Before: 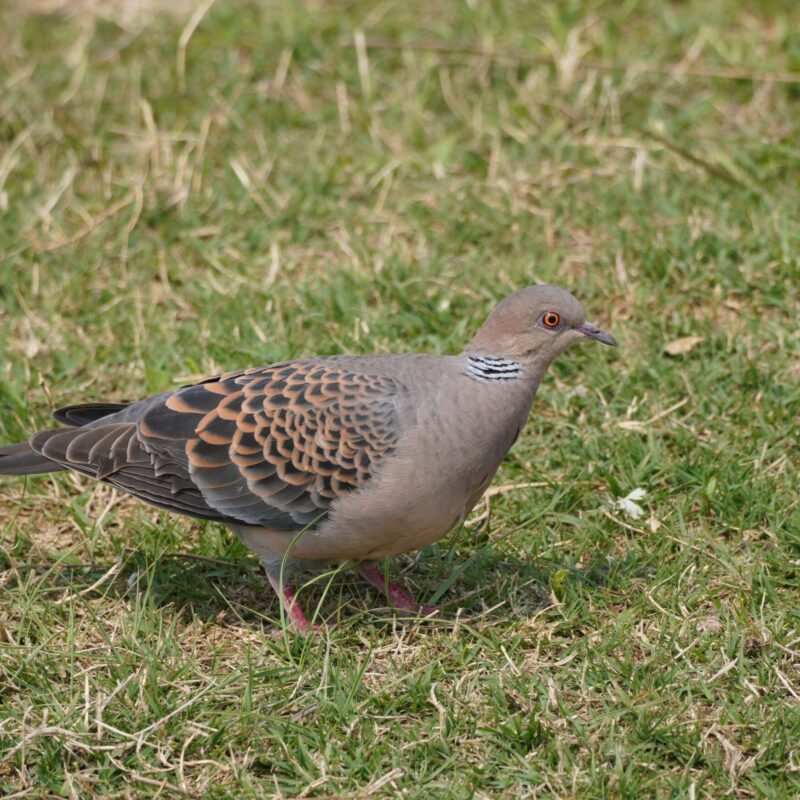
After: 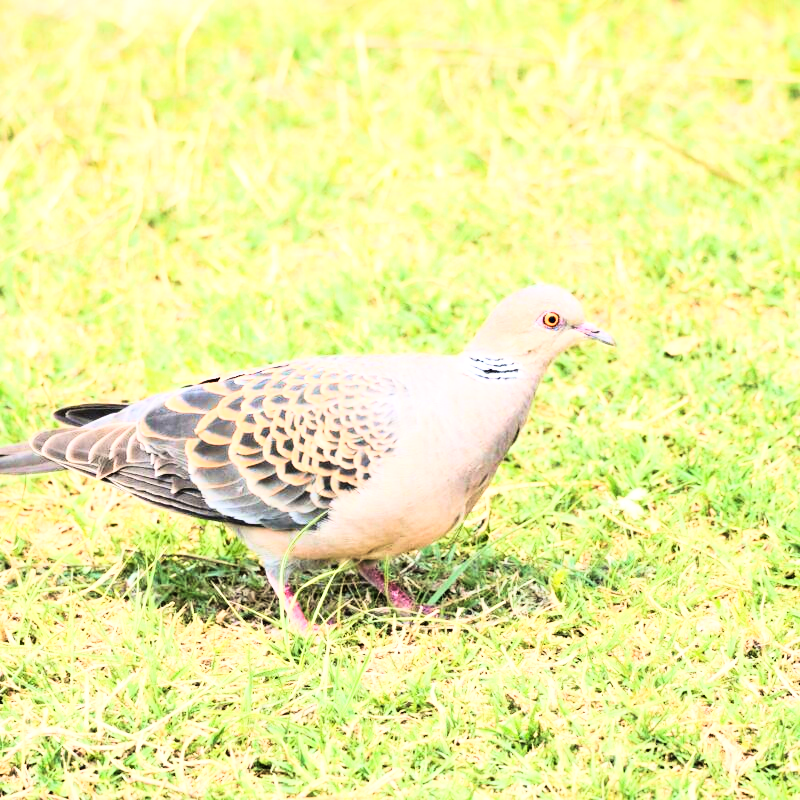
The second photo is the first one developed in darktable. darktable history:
rgb curve: curves: ch0 [(0, 0) (0.21, 0.15) (0.24, 0.21) (0.5, 0.75) (0.75, 0.96) (0.89, 0.99) (1, 1)]; ch1 [(0, 0.02) (0.21, 0.13) (0.25, 0.2) (0.5, 0.67) (0.75, 0.9) (0.89, 0.97) (1, 1)]; ch2 [(0, 0.02) (0.21, 0.13) (0.25, 0.2) (0.5, 0.67) (0.75, 0.9) (0.89, 0.97) (1, 1)], compensate middle gray true
velvia: on, module defaults
exposure: black level correction 0, exposure 1.4 EV, compensate highlight preservation false
